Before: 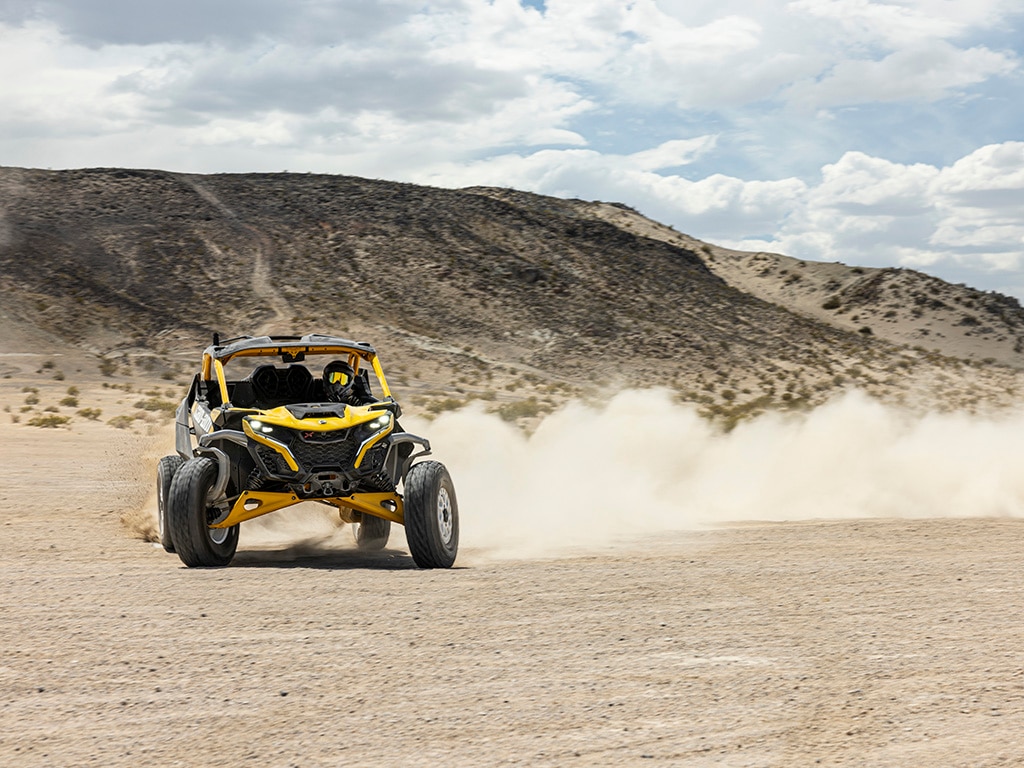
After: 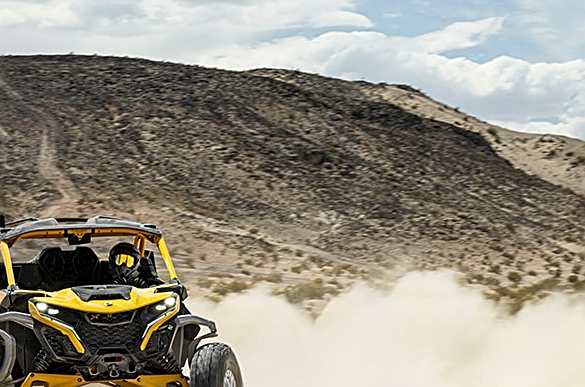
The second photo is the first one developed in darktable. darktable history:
sharpen: on, module defaults
crop: left 20.932%, top 15.471%, right 21.848%, bottom 34.081%
